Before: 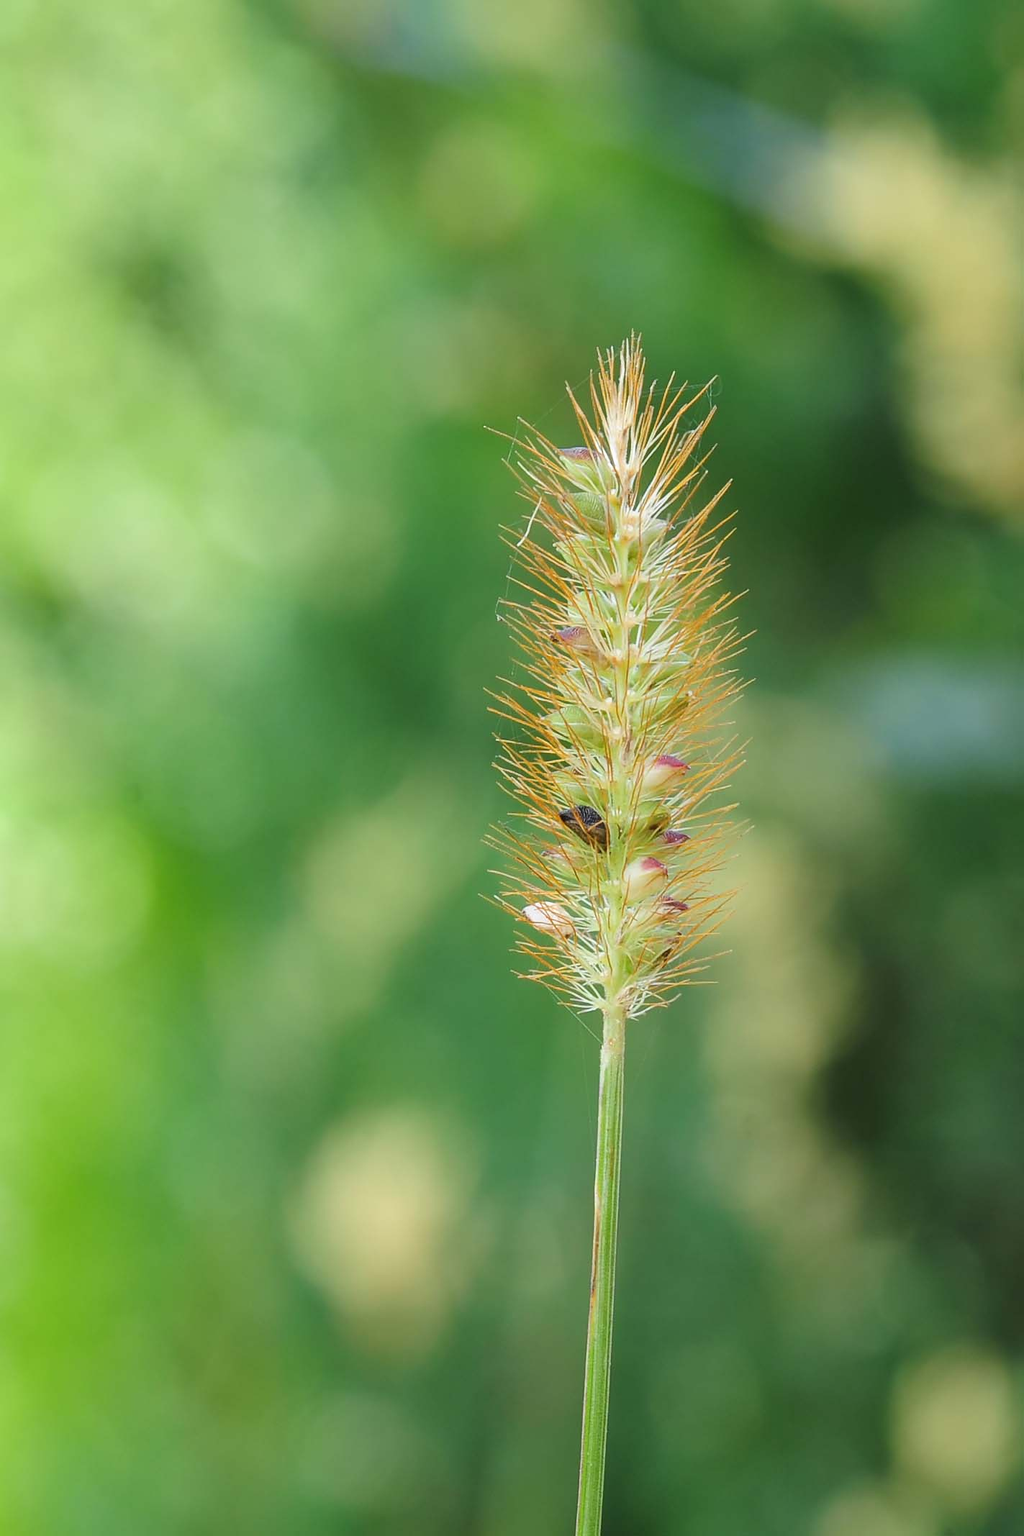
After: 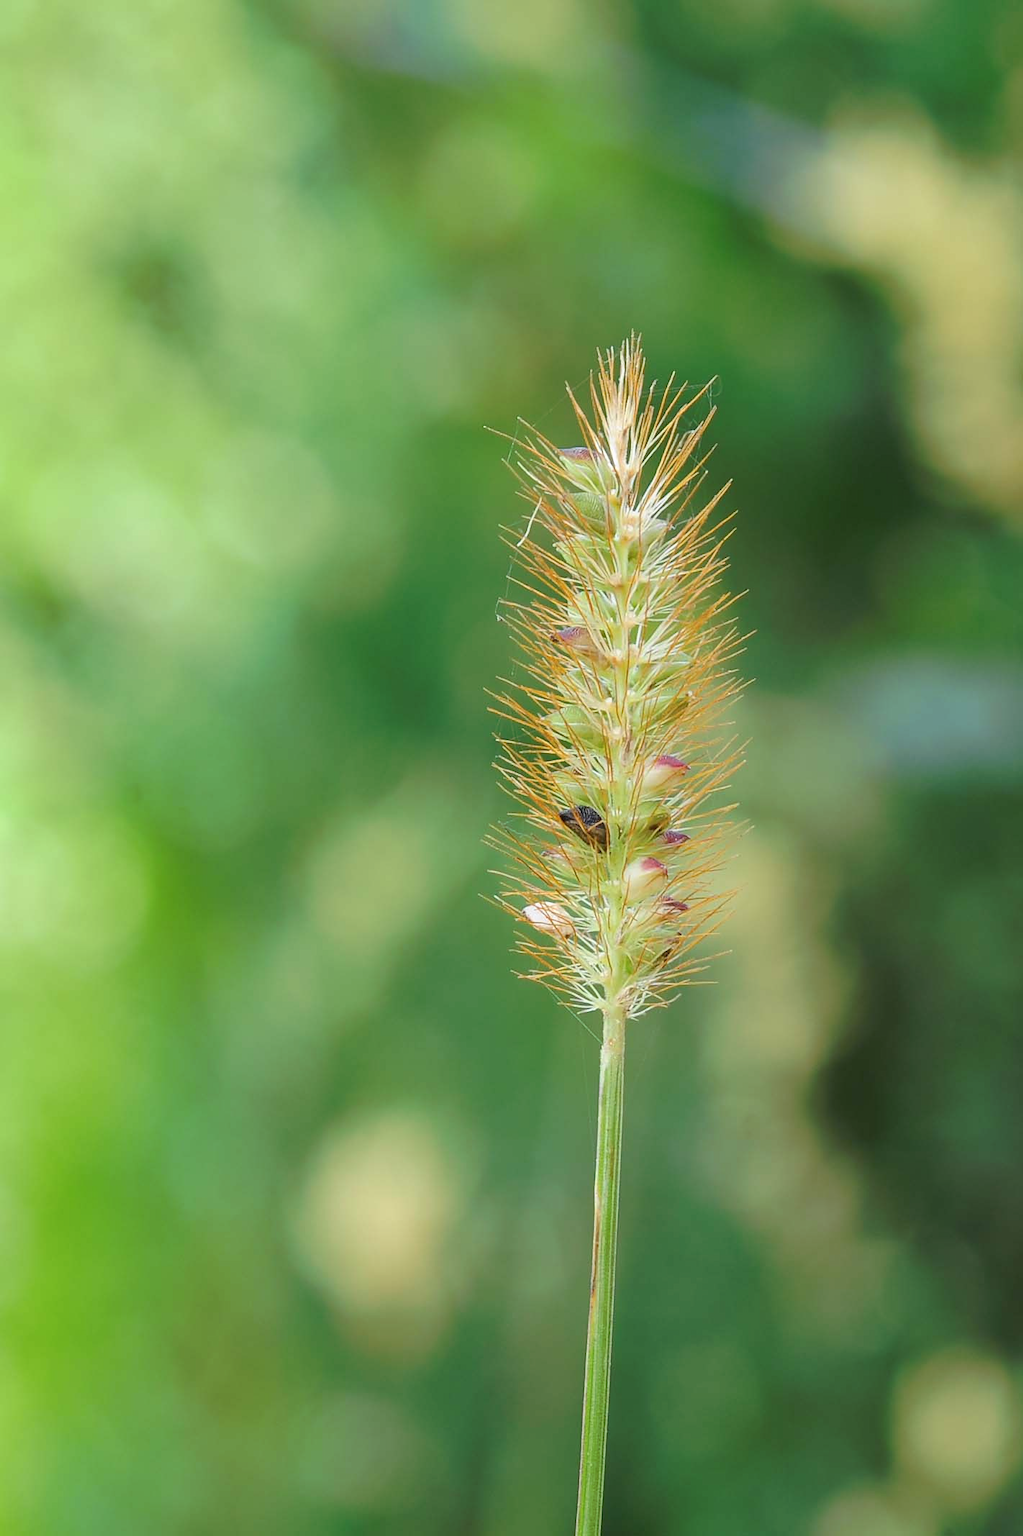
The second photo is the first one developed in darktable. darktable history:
tone curve: curves: ch0 [(0, 0) (0.003, 0.013) (0.011, 0.017) (0.025, 0.028) (0.044, 0.049) (0.069, 0.07) (0.1, 0.103) (0.136, 0.143) (0.177, 0.186) (0.224, 0.232) (0.277, 0.282) (0.335, 0.333) (0.399, 0.405) (0.468, 0.477) (0.543, 0.54) (0.623, 0.627) (0.709, 0.709) (0.801, 0.798) (0.898, 0.902) (1, 1)], preserve colors none
